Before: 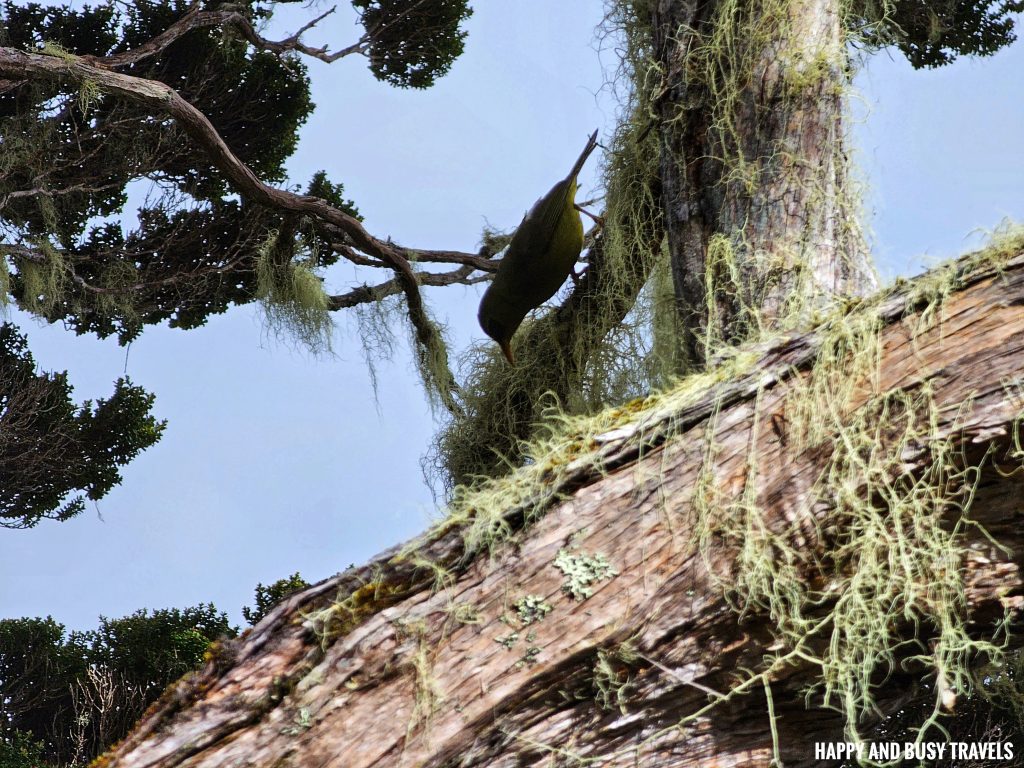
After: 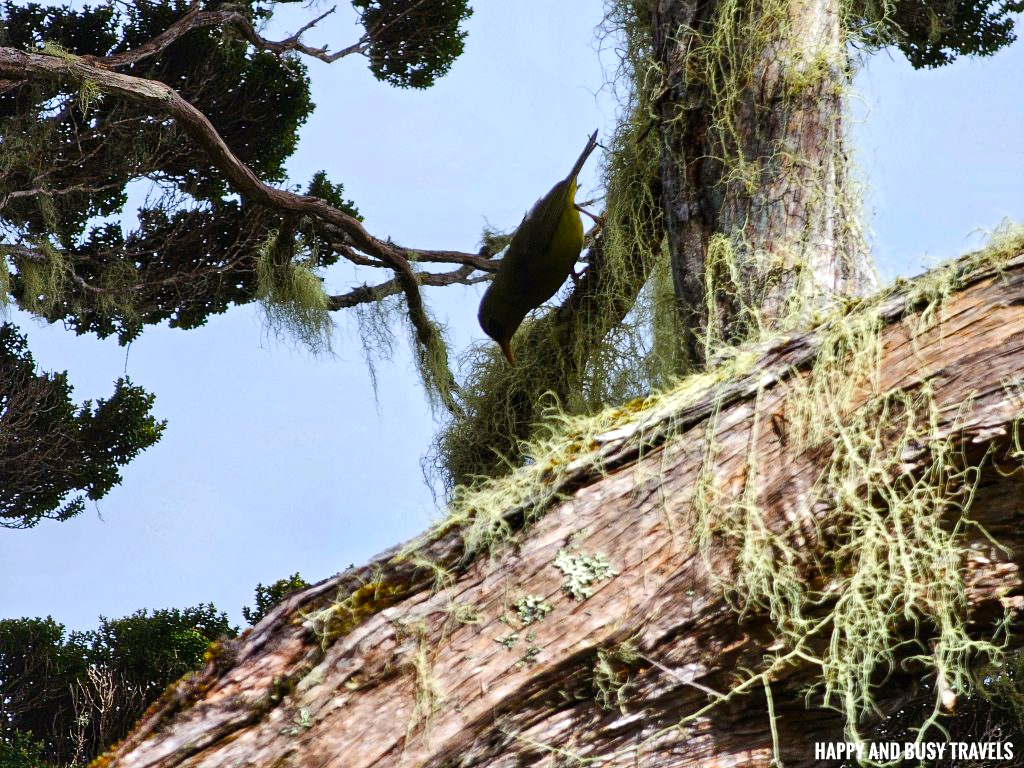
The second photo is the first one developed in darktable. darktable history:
color balance rgb "[modern colors]": linear chroma grading › shadows 32%, linear chroma grading › global chroma -2%, linear chroma grading › mid-tones 4%, perceptual saturation grading › global saturation -2%, perceptual saturation grading › highlights -8%, perceptual saturation grading › mid-tones 8%, perceptual saturation grading › shadows 4%, perceptual brilliance grading › highlights 8%, perceptual brilliance grading › mid-tones 4%, perceptual brilliance grading › shadows 2%, global vibrance 16%, saturation formula JzAzBz (2021)
